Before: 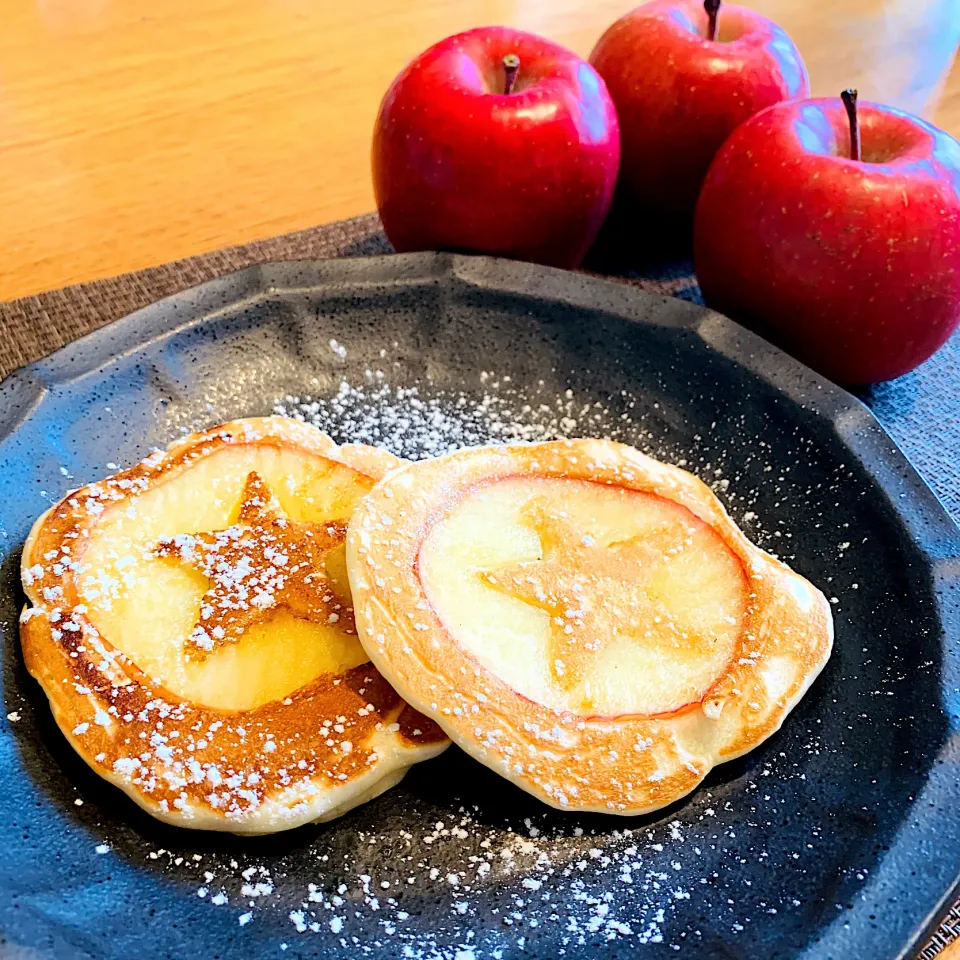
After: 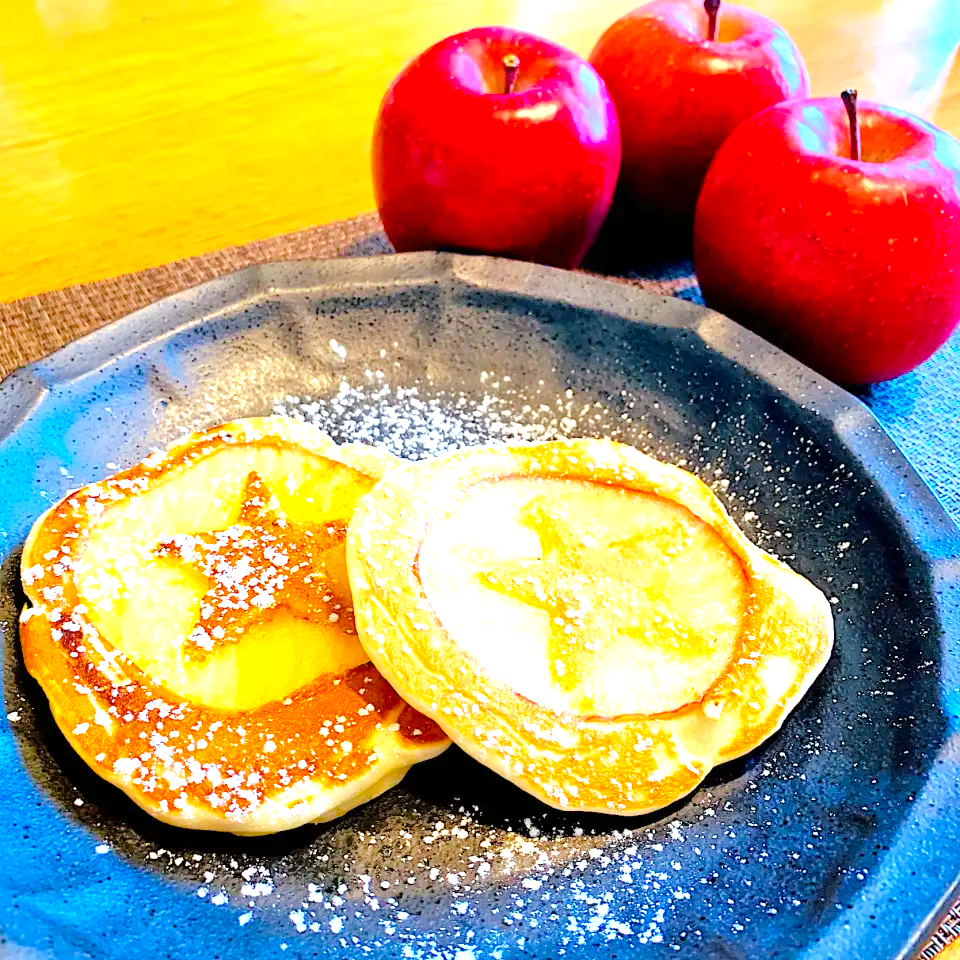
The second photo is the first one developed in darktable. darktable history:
color balance rgb: perceptual saturation grading › global saturation 25%, perceptual brilliance grading › mid-tones 10%, perceptual brilliance grading › shadows 15%, global vibrance 20%
exposure: exposure 0.77 EV, compensate highlight preservation false
tone equalizer: -7 EV 0.15 EV, -6 EV 0.6 EV, -5 EV 1.15 EV, -4 EV 1.33 EV, -3 EV 1.15 EV, -2 EV 0.6 EV, -1 EV 0.15 EV, mask exposure compensation -0.5 EV
